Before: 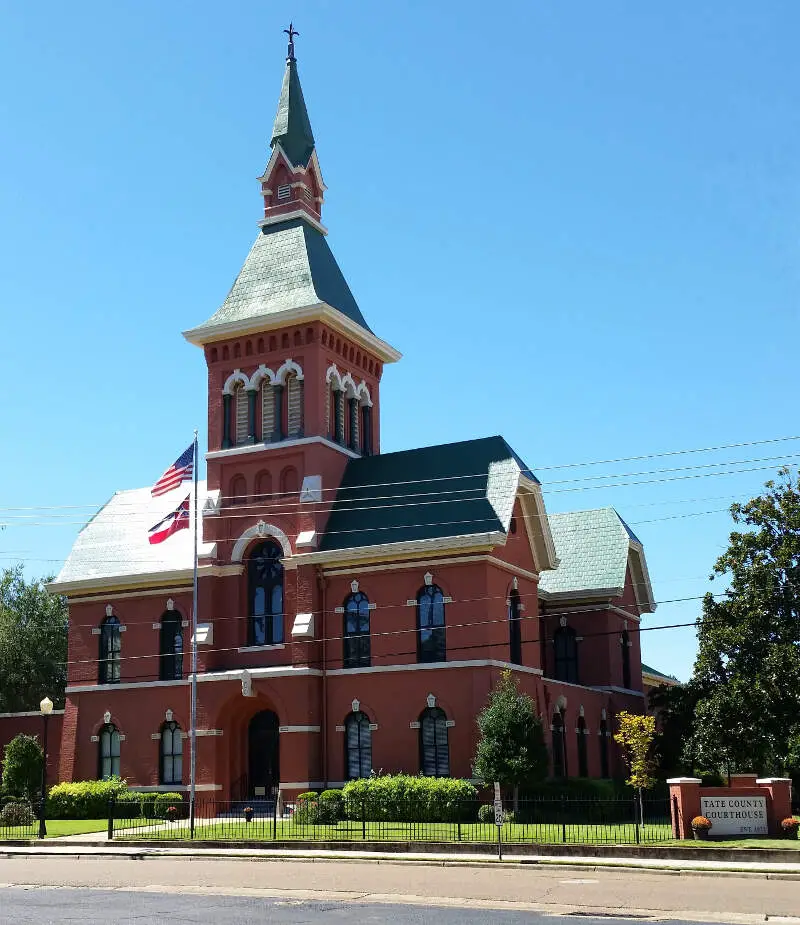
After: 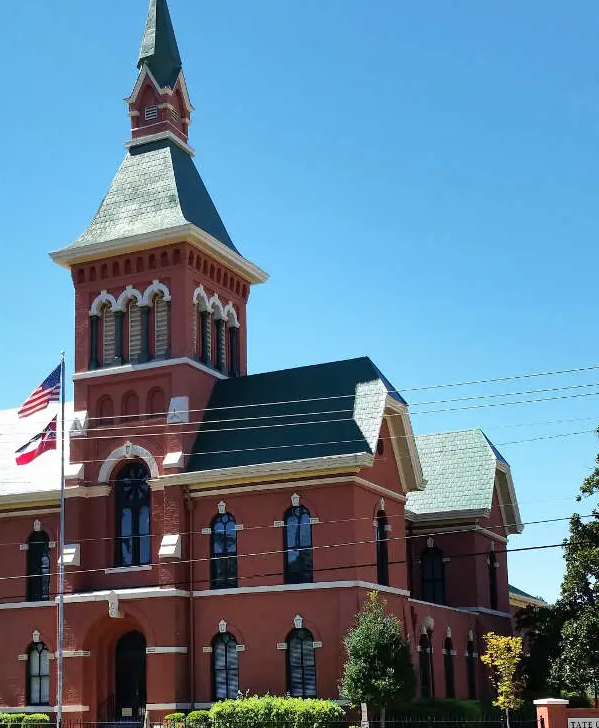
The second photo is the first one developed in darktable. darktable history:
crop: left 16.669%, top 8.541%, right 8.43%, bottom 12.667%
shadows and highlights: low approximation 0.01, soften with gaussian
